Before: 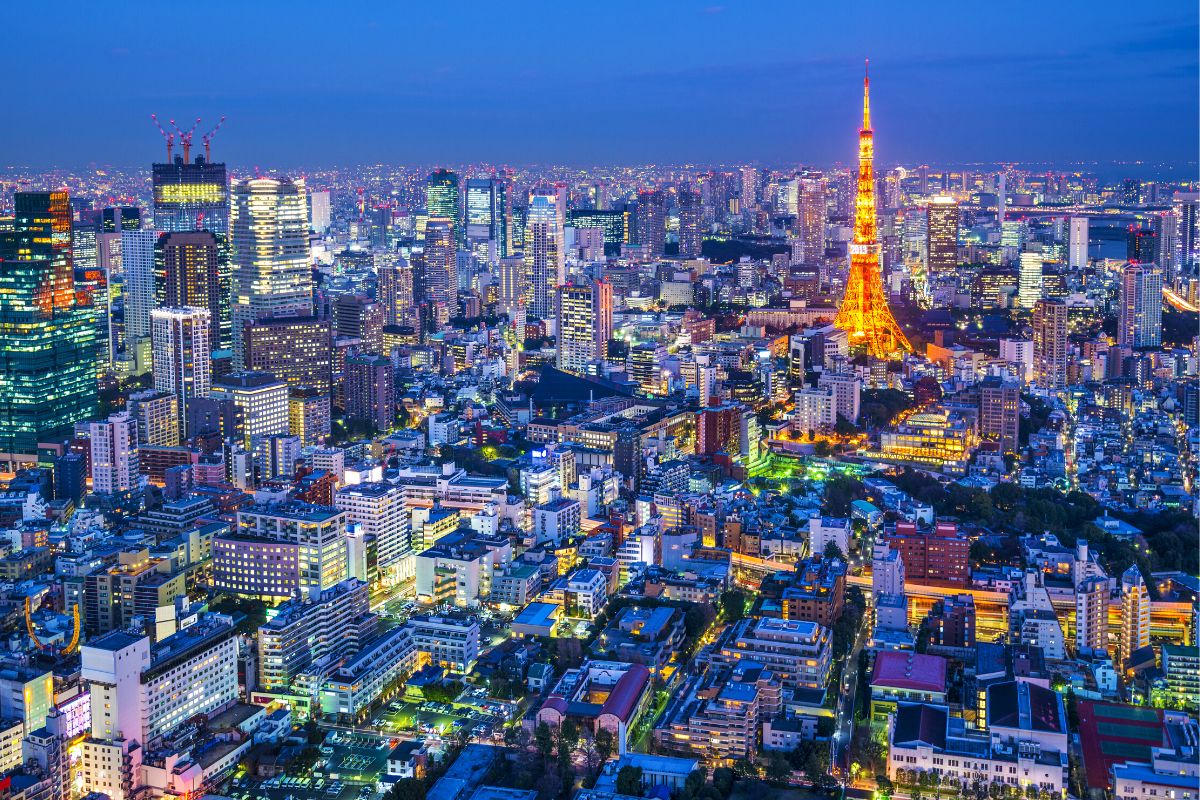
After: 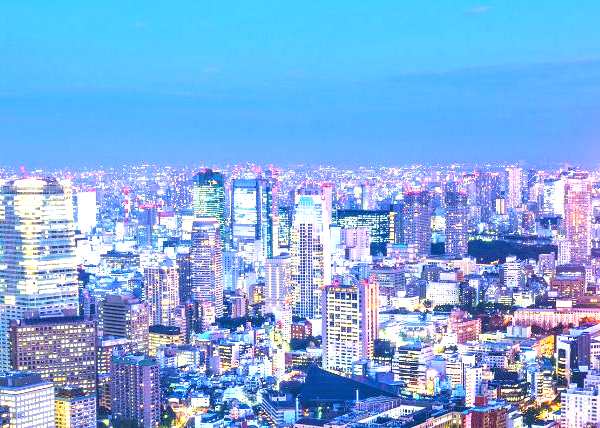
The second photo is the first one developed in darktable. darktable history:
crop: left 19.556%, right 30.401%, bottom 46.458%
exposure: black level correction 0, exposure 1.55 EV, compensate exposure bias true, compensate highlight preservation false
